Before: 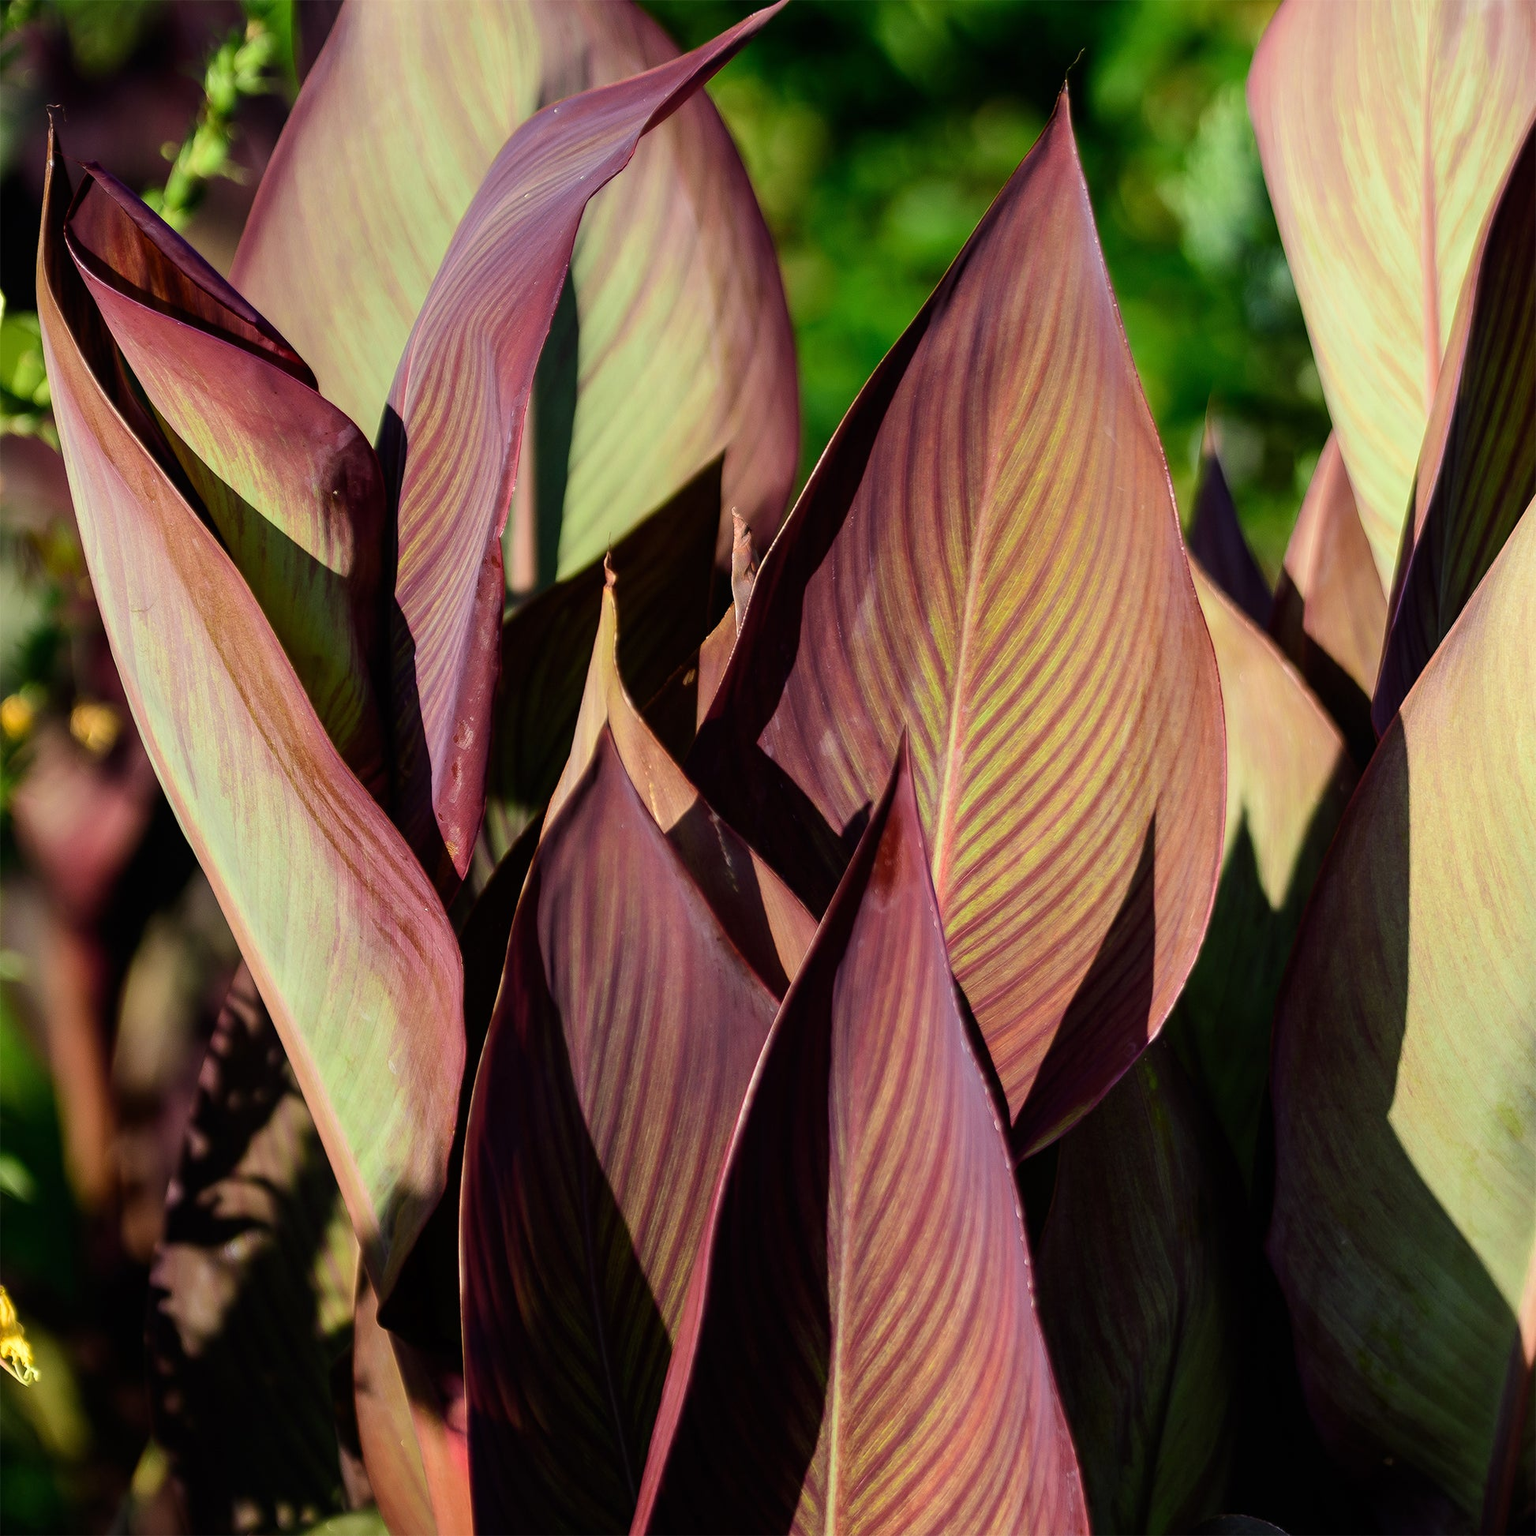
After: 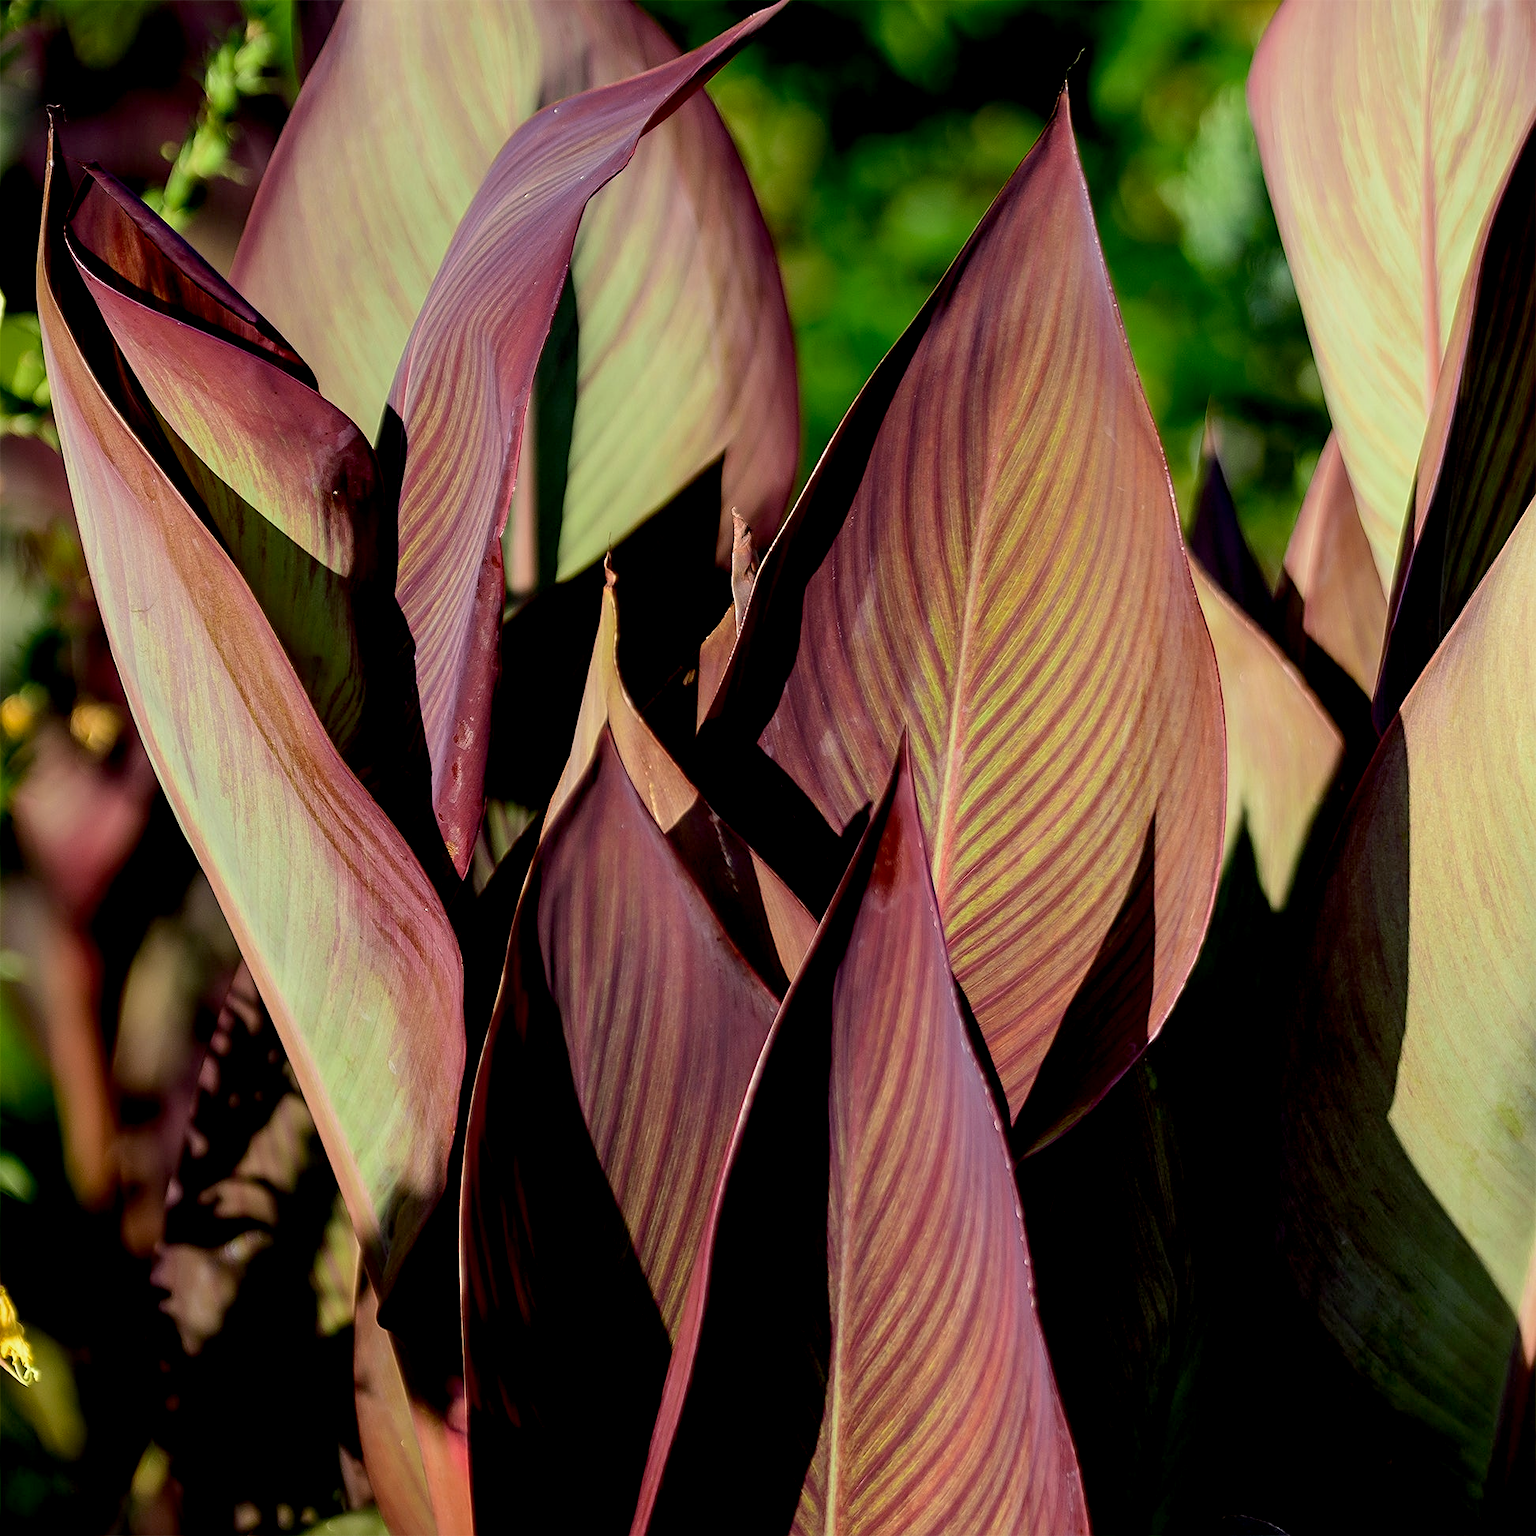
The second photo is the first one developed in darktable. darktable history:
sharpen: on, module defaults
exposure: black level correction 0.009, exposure -0.159 EV, compensate highlight preservation false
